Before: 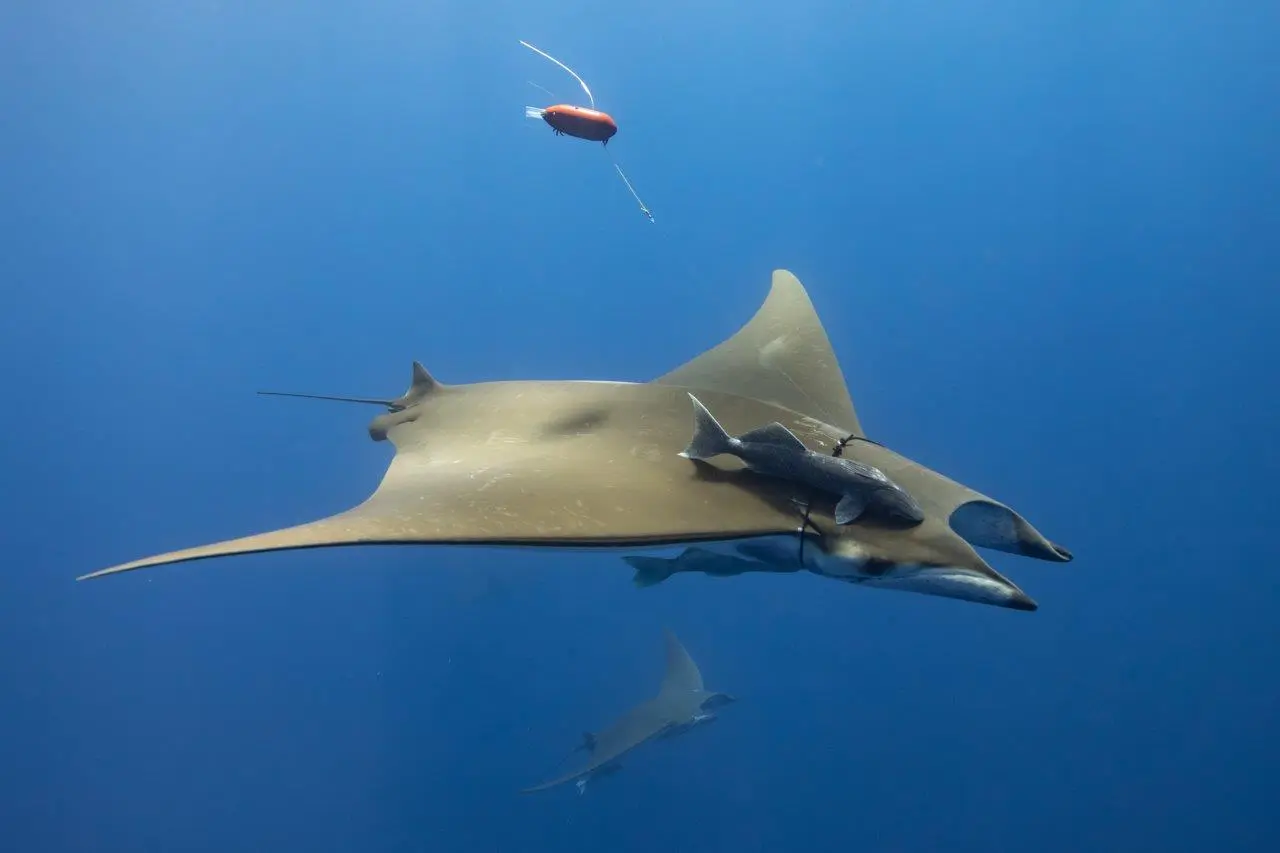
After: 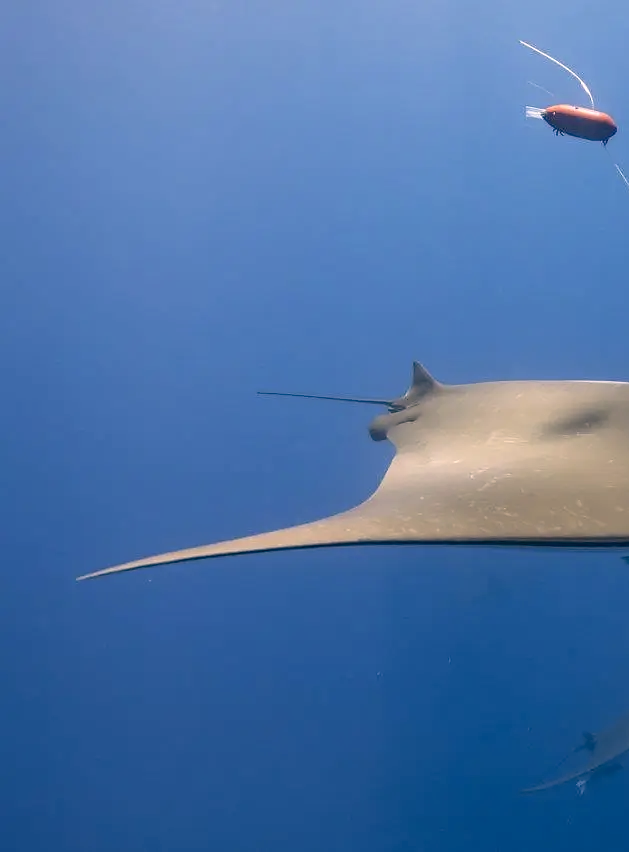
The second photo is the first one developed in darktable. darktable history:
color correction: highlights a* 14.46, highlights b* 5.85, shadows a* -5.53, shadows b* -15.24, saturation 0.85
crop and rotate: left 0%, top 0%, right 50.845%
sharpen: radius 1, threshold 1
